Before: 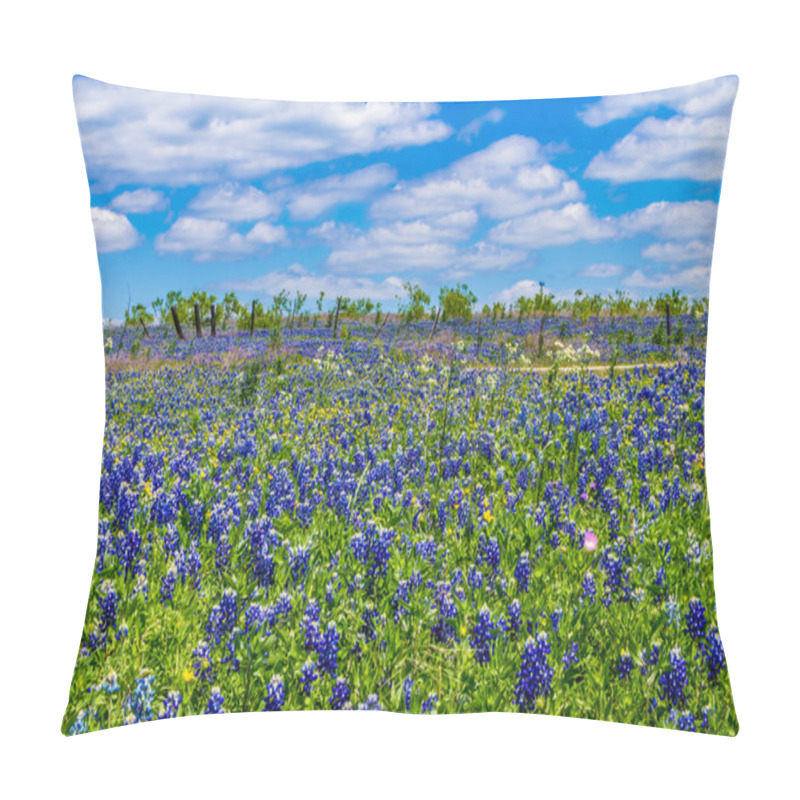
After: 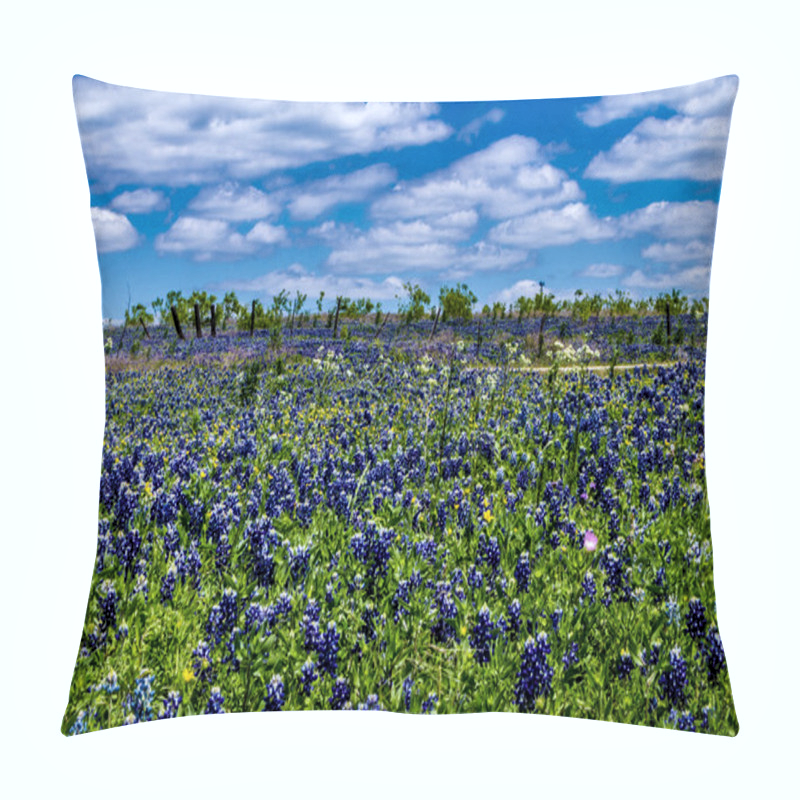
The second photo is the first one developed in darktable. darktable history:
white balance: red 0.967, blue 1.049
local contrast: mode bilateral grid, contrast 25, coarseness 50, detail 123%, midtone range 0.2
levels: mode automatic, black 0.023%, white 99.97%, levels [0.062, 0.494, 0.925]
